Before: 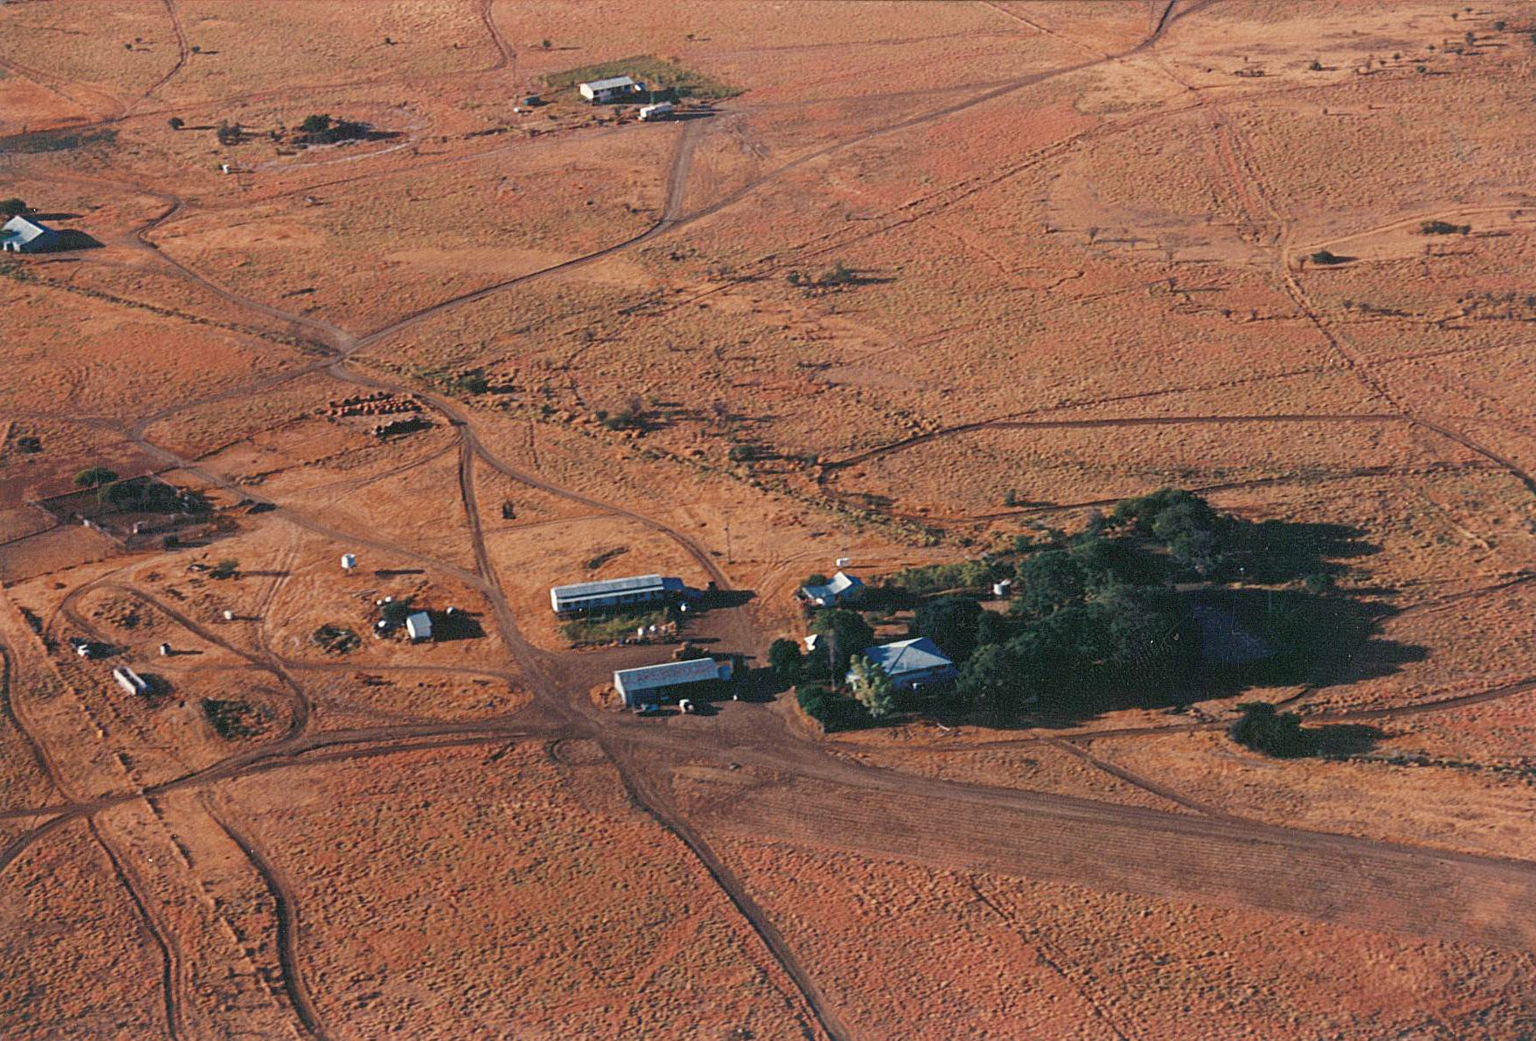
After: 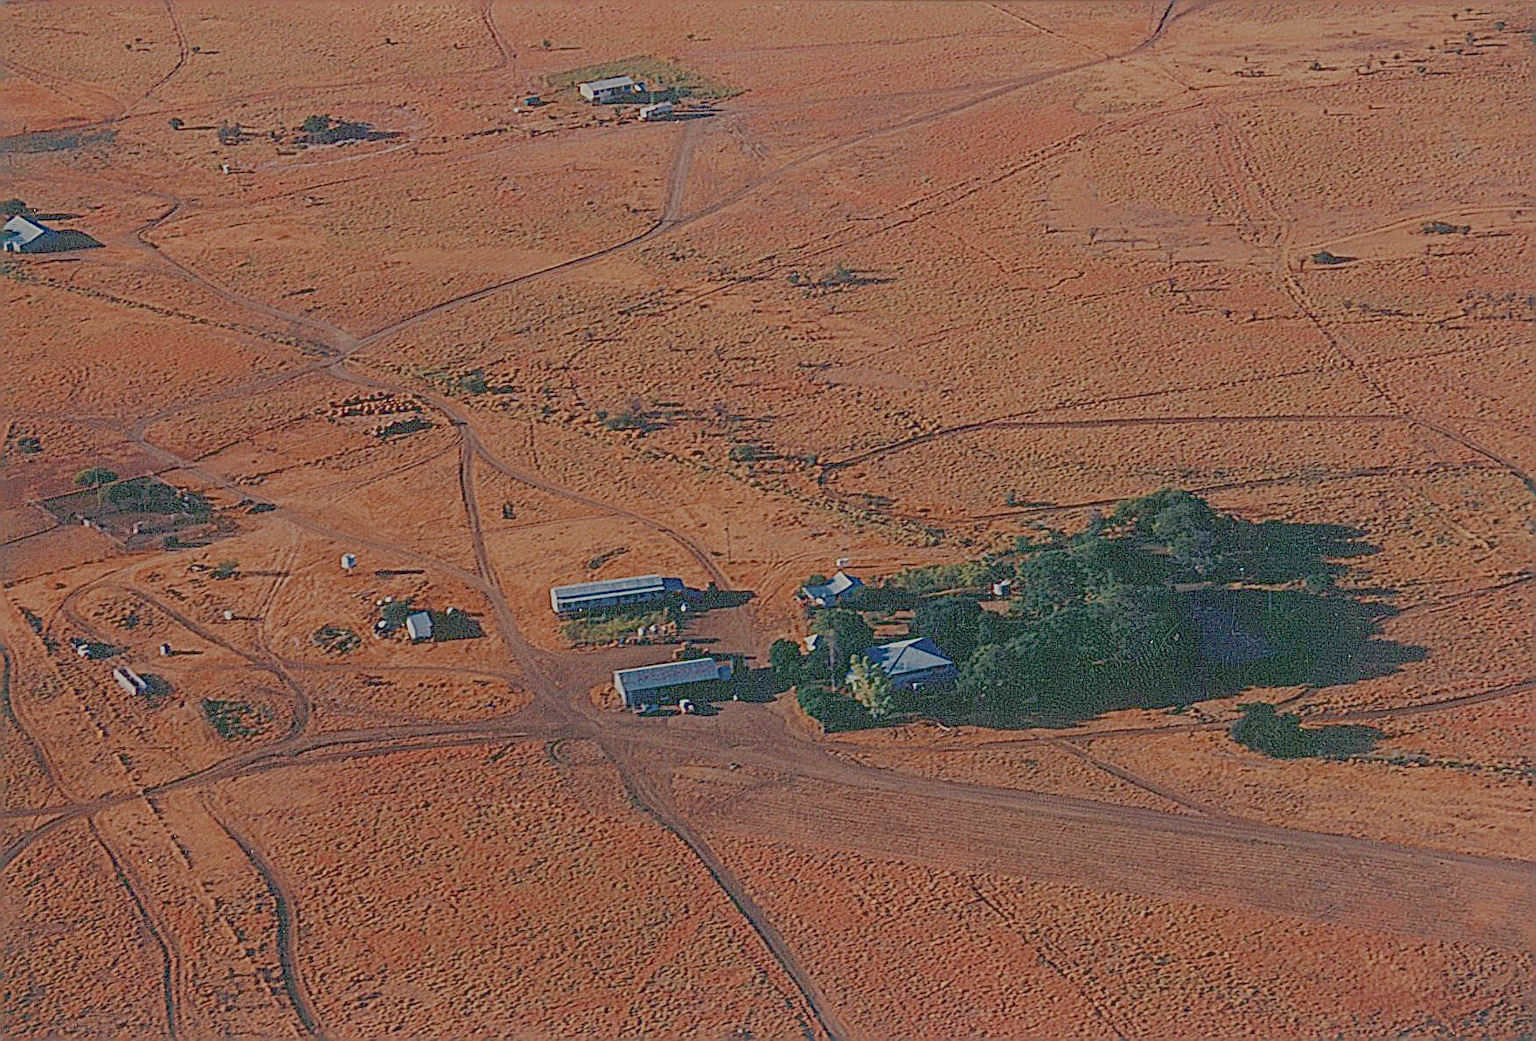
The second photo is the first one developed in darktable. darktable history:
contrast brightness saturation: saturation -0.05
filmic rgb: black relative exposure -16 EV, white relative exposure 8 EV, threshold 3 EV, hardness 4.17, latitude 50%, contrast 0.5, color science v5 (2021), contrast in shadows safe, contrast in highlights safe, enable highlight reconstruction true
sharpen: amount 1.861
